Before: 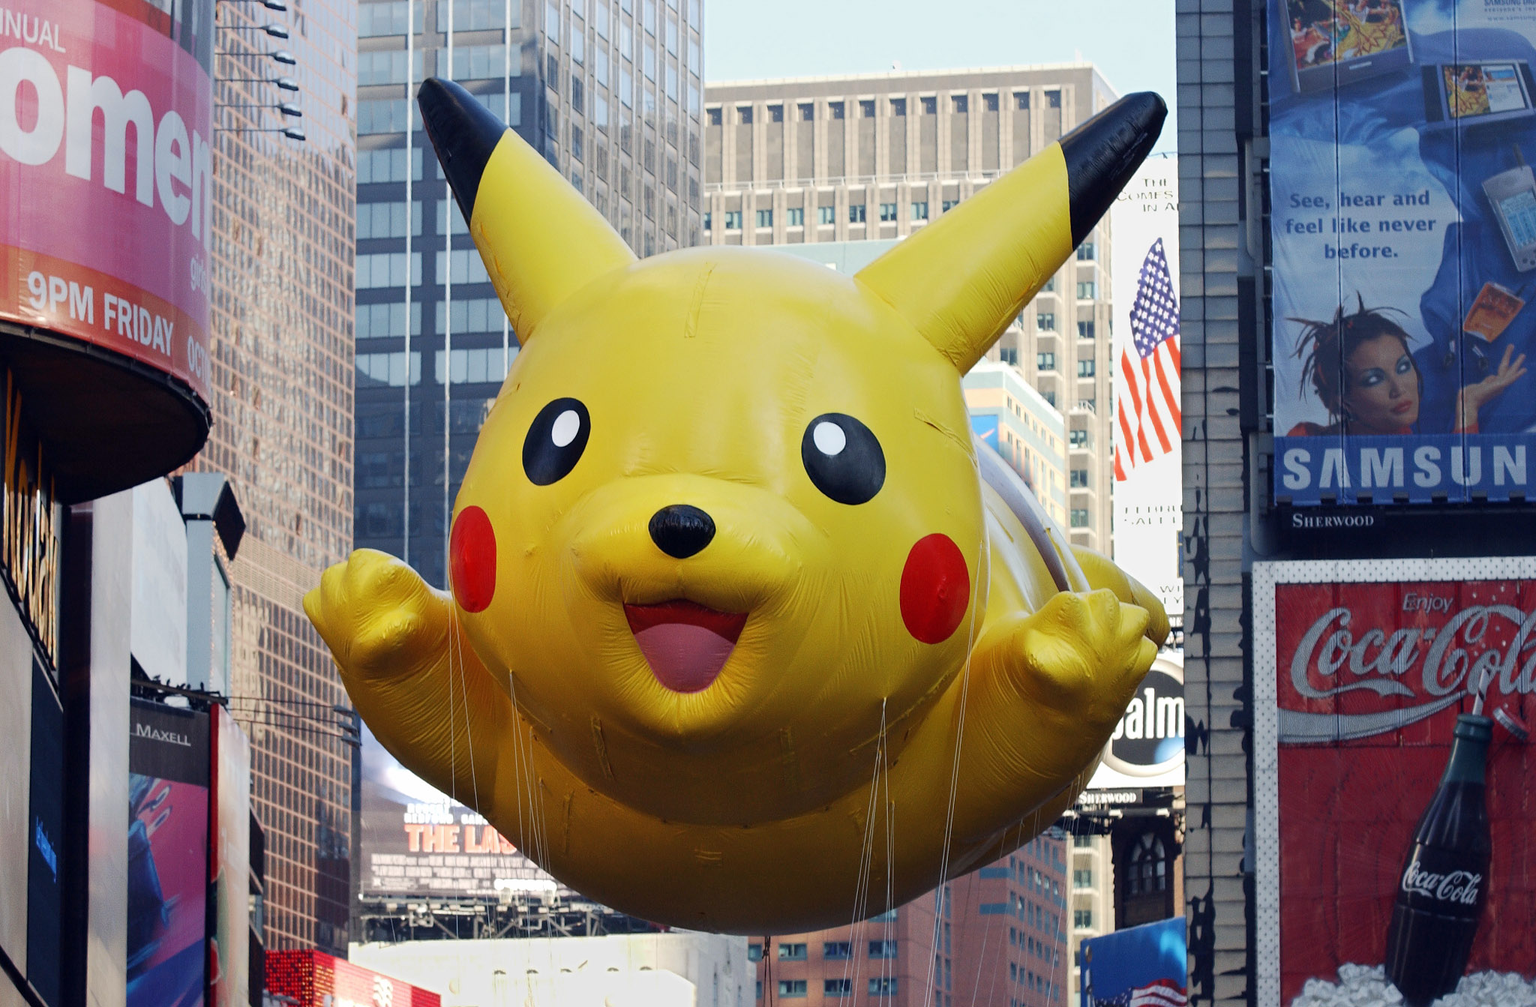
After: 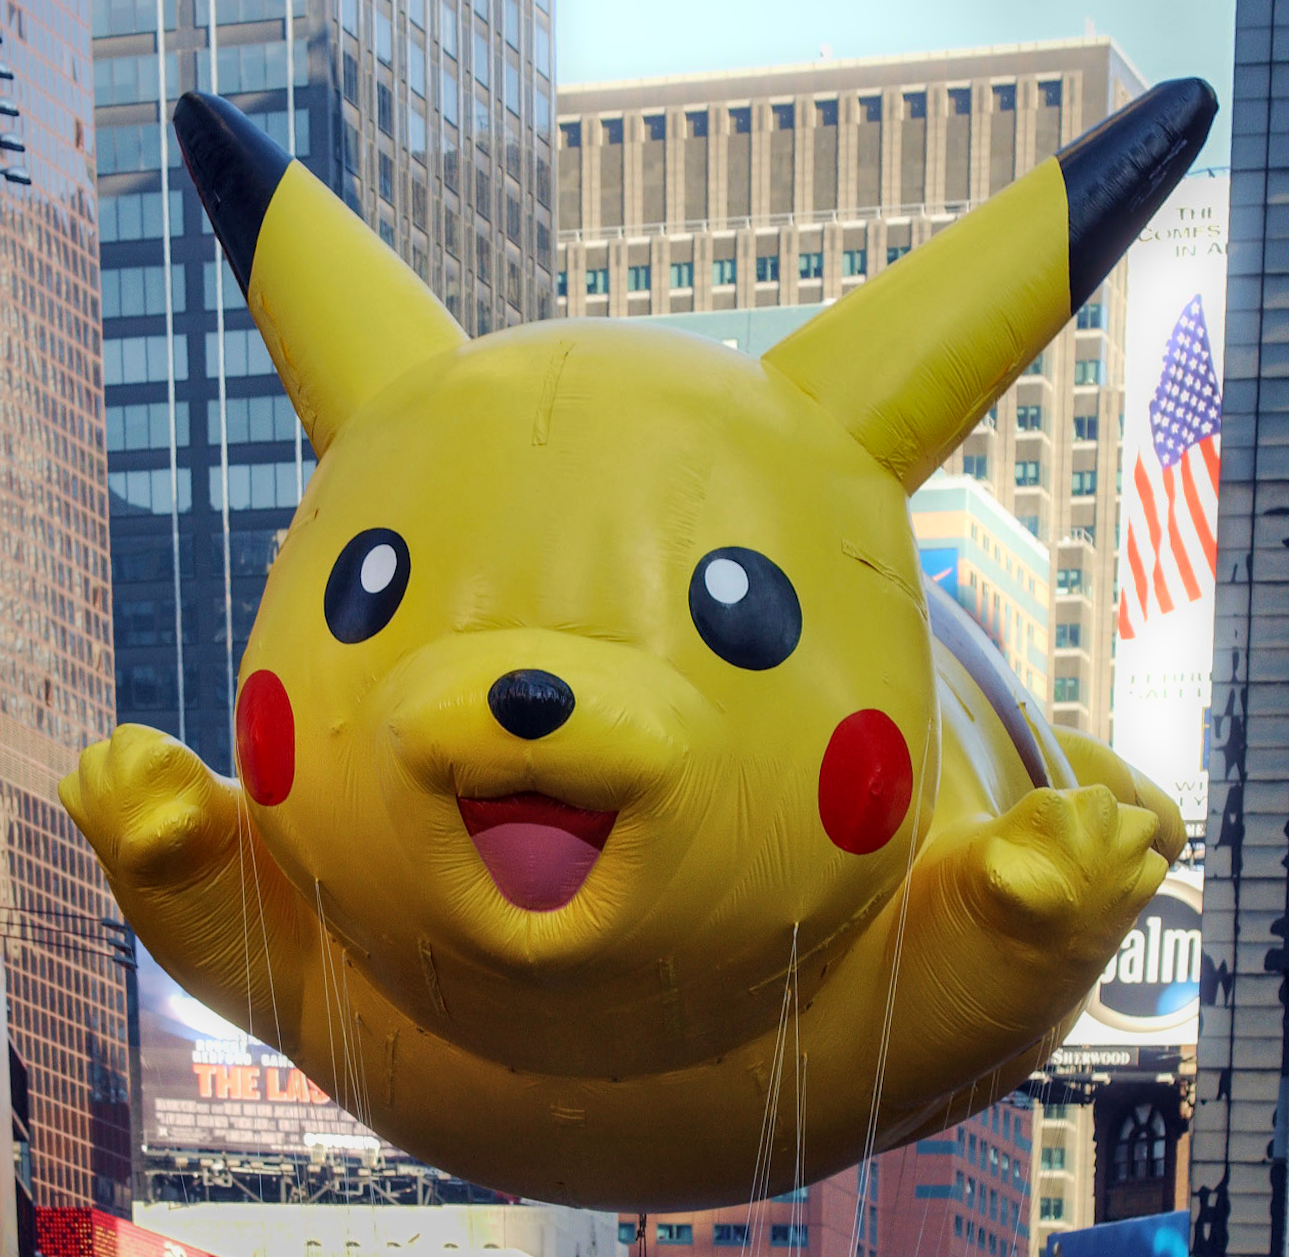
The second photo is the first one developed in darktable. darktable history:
crop and rotate: left 13.537%, right 19.796%
velvia: strength 45%
local contrast: on, module defaults
bloom: size 5%, threshold 95%, strength 15%
shadows and highlights: shadows 30
exposure: exposure -0.151 EV, compensate highlight preservation false
rotate and perspective: rotation 0.062°, lens shift (vertical) 0.115, lens shift (horizontal) -0.133, crop left 0.047, crop right 0.94, crop top 0.061, crop bottom 0.94
